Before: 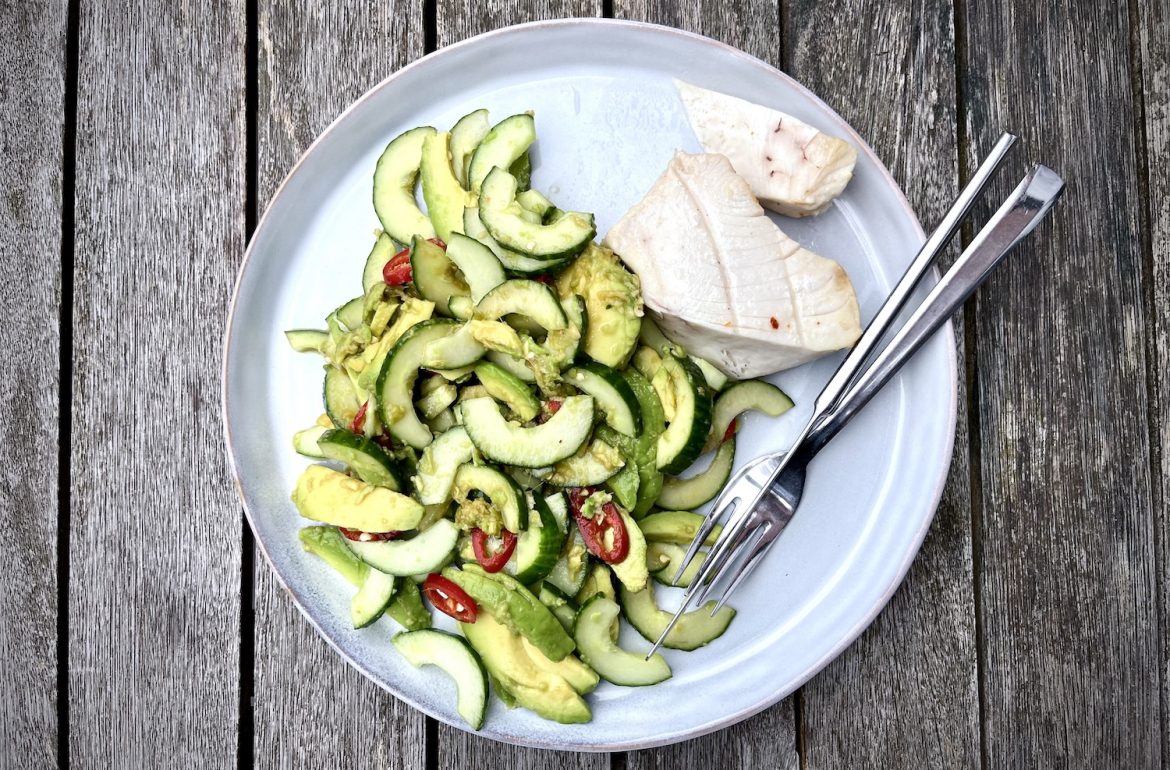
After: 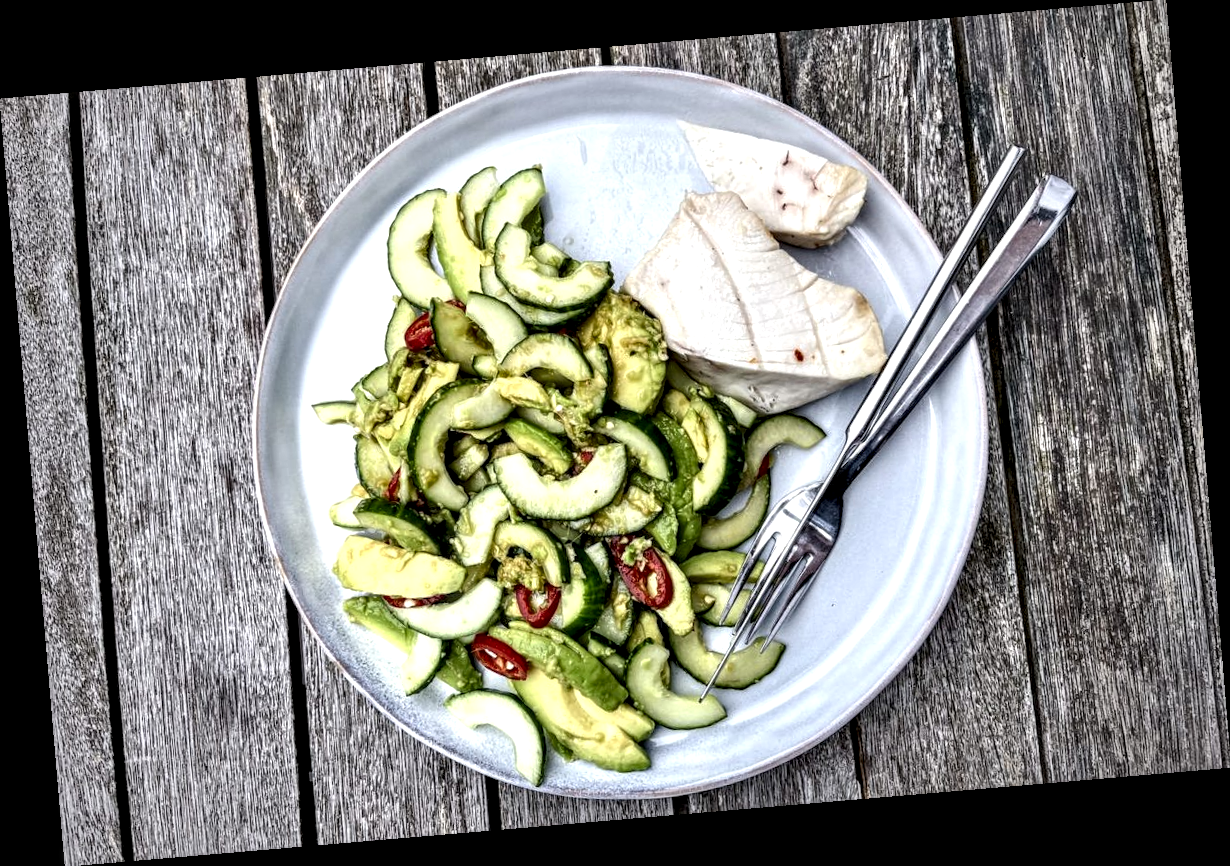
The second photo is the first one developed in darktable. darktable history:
shadows and highlights: radius 171.16, shadows 27, white point adjustment 3.13, highlights -67.95, soften with gaussian
rotate and perspective: rotation -4.86°, automatic cropping off
local contrast: highlights 19%, detail 186%
